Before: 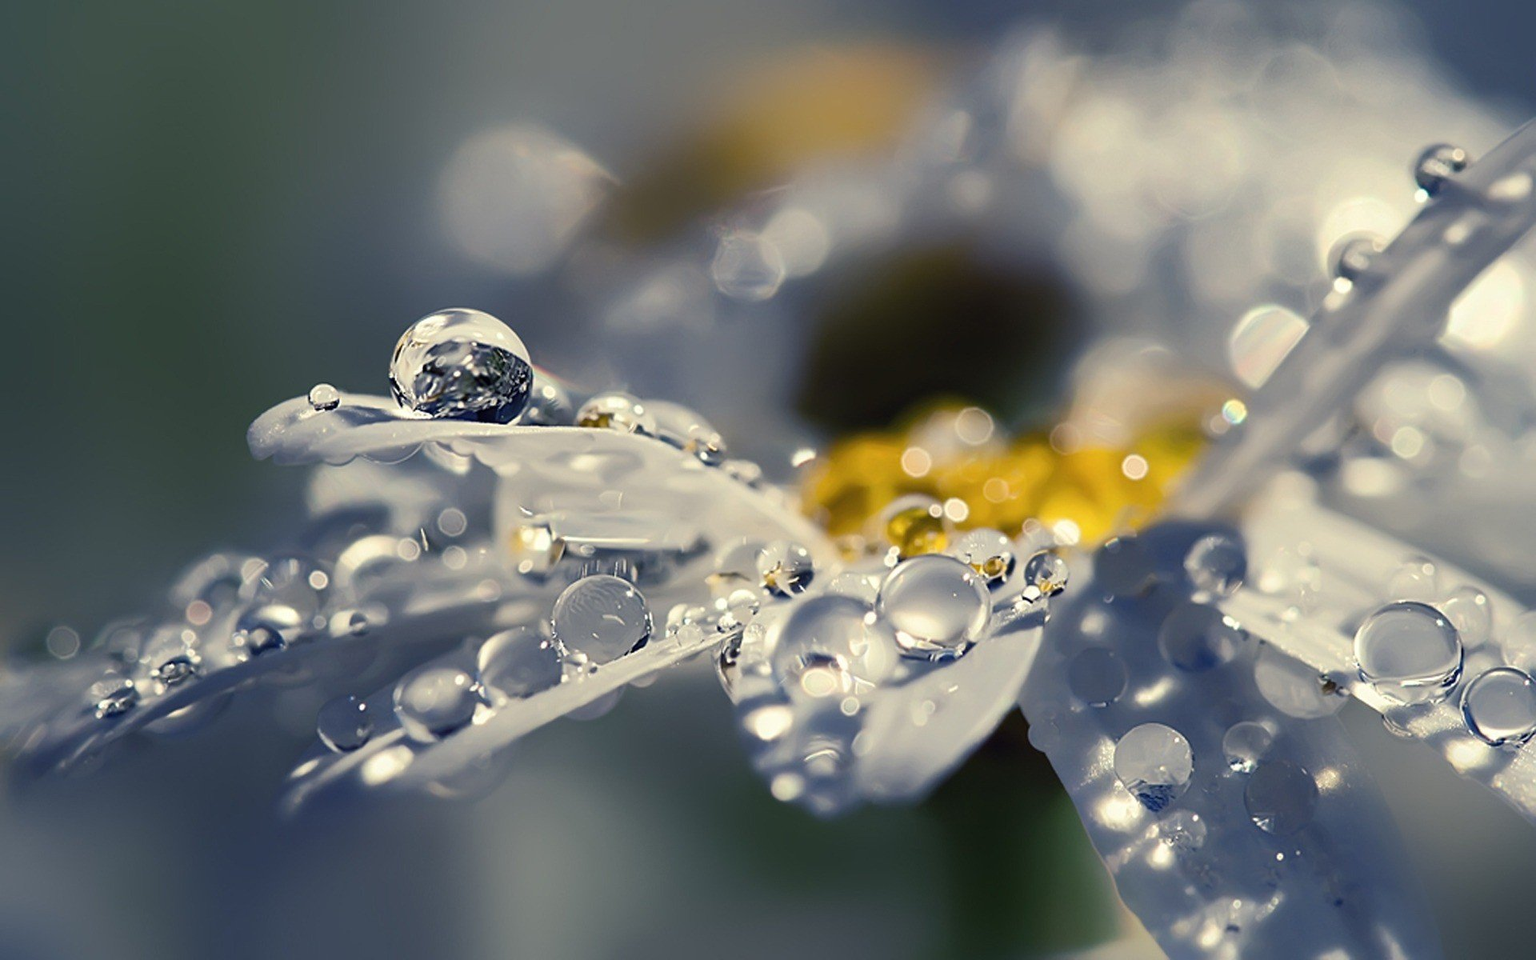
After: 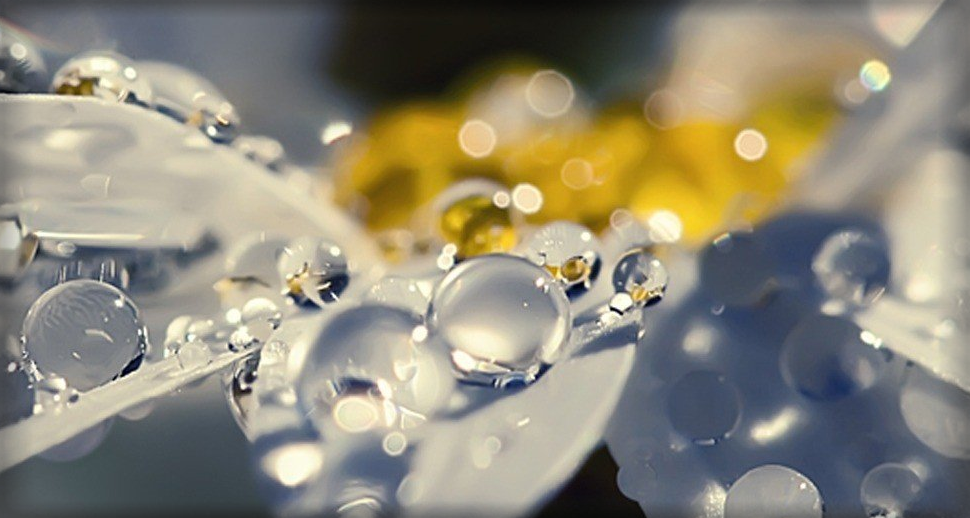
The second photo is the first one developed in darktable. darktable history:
vignetting: fall-off start 93.13%, fall-off radius 6.17%, automatic ratio true, width/height ratio 1.33, shape 0.047, unbound false
crop: left 34.839%, top 36.657%, right 14.618%, bottom 20.114%
